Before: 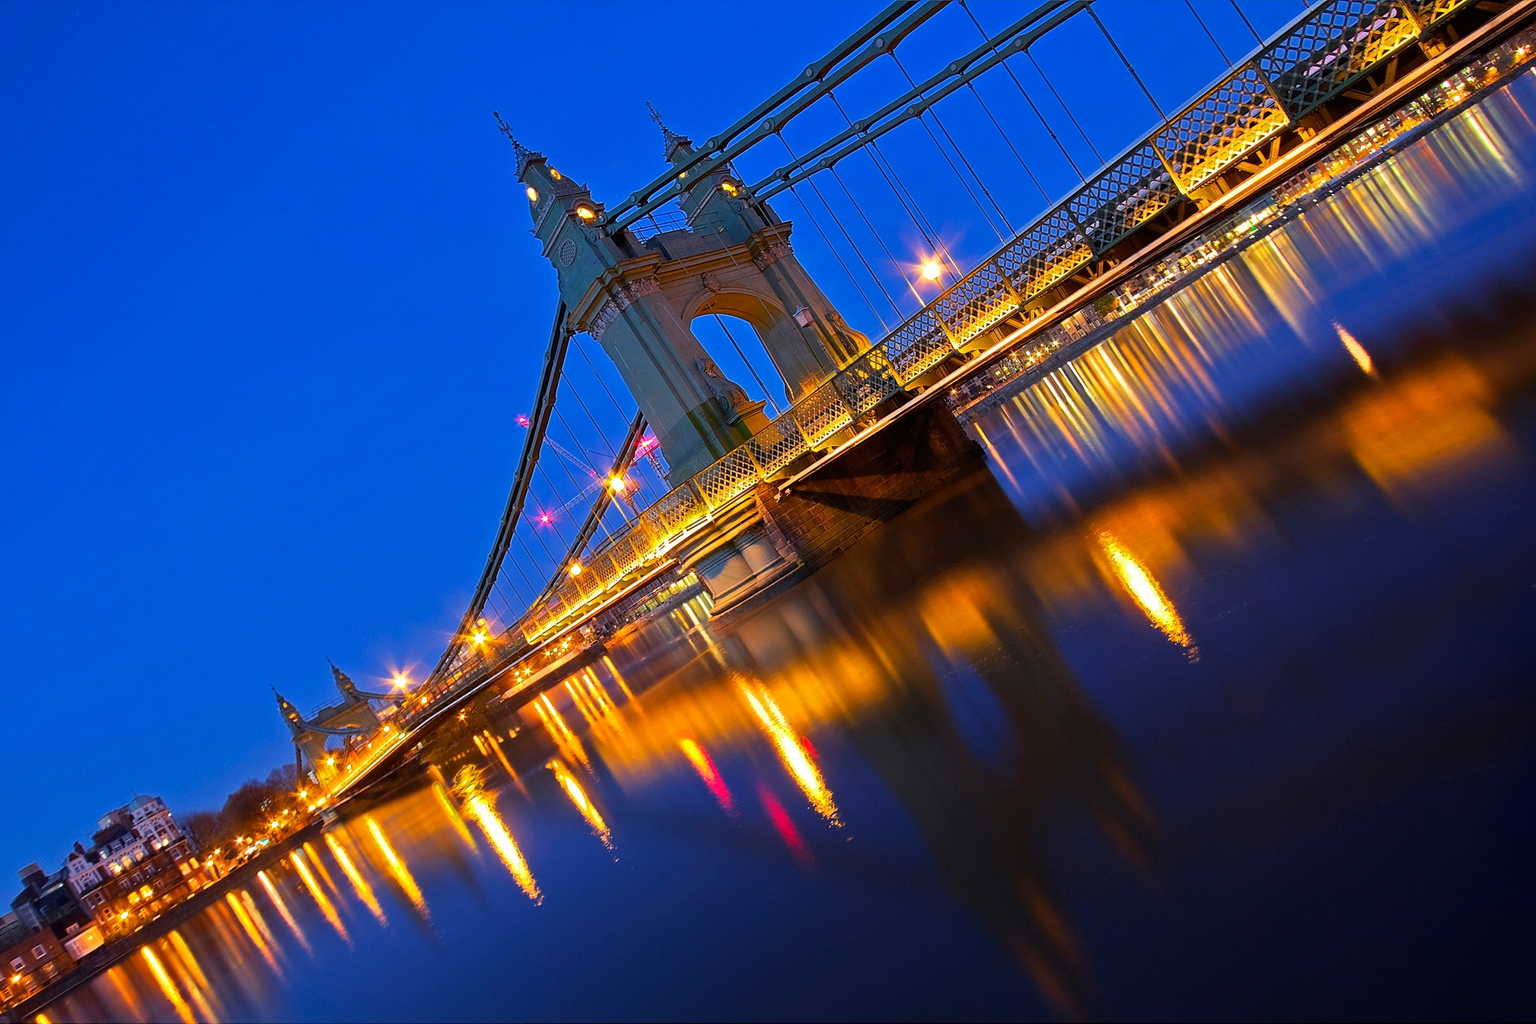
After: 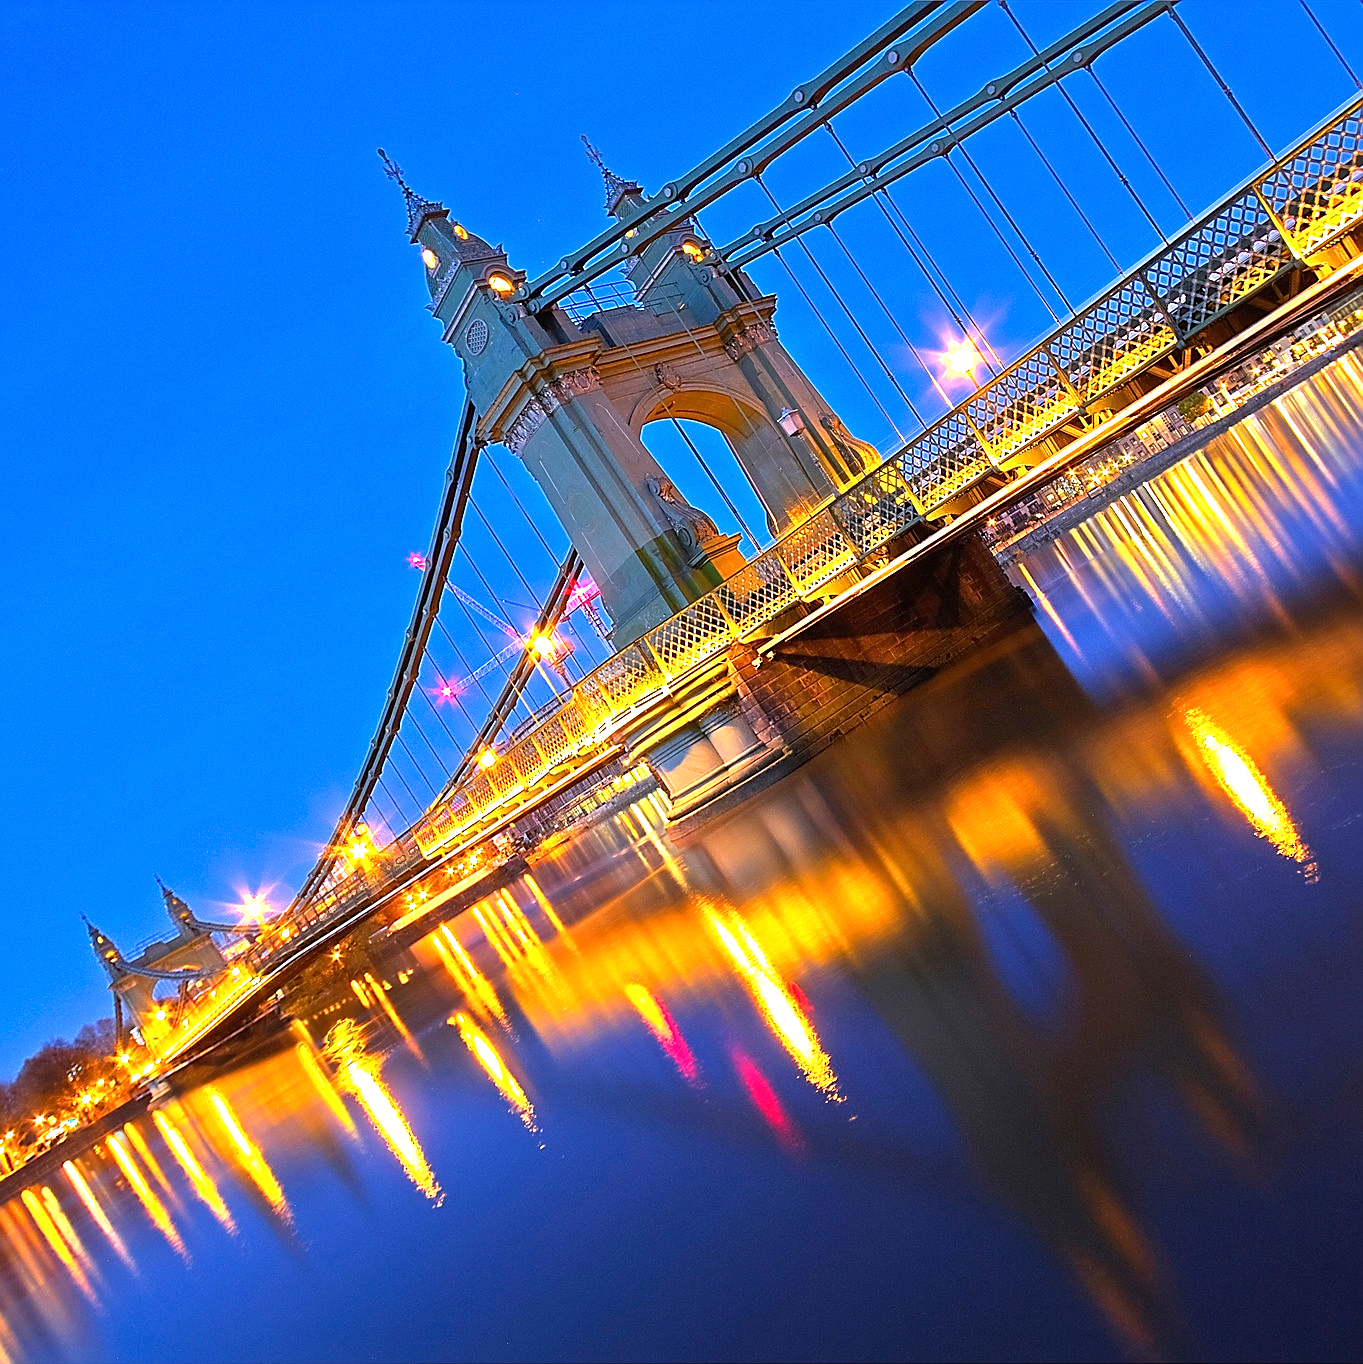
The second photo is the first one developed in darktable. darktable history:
crop and rotate: left 13.704%, right 19.718%
sharpen: on, module defaults
exposure: black level correction 0, exposure 1.199 EV, compensate exposure bias true, compensate highlight preservation false
